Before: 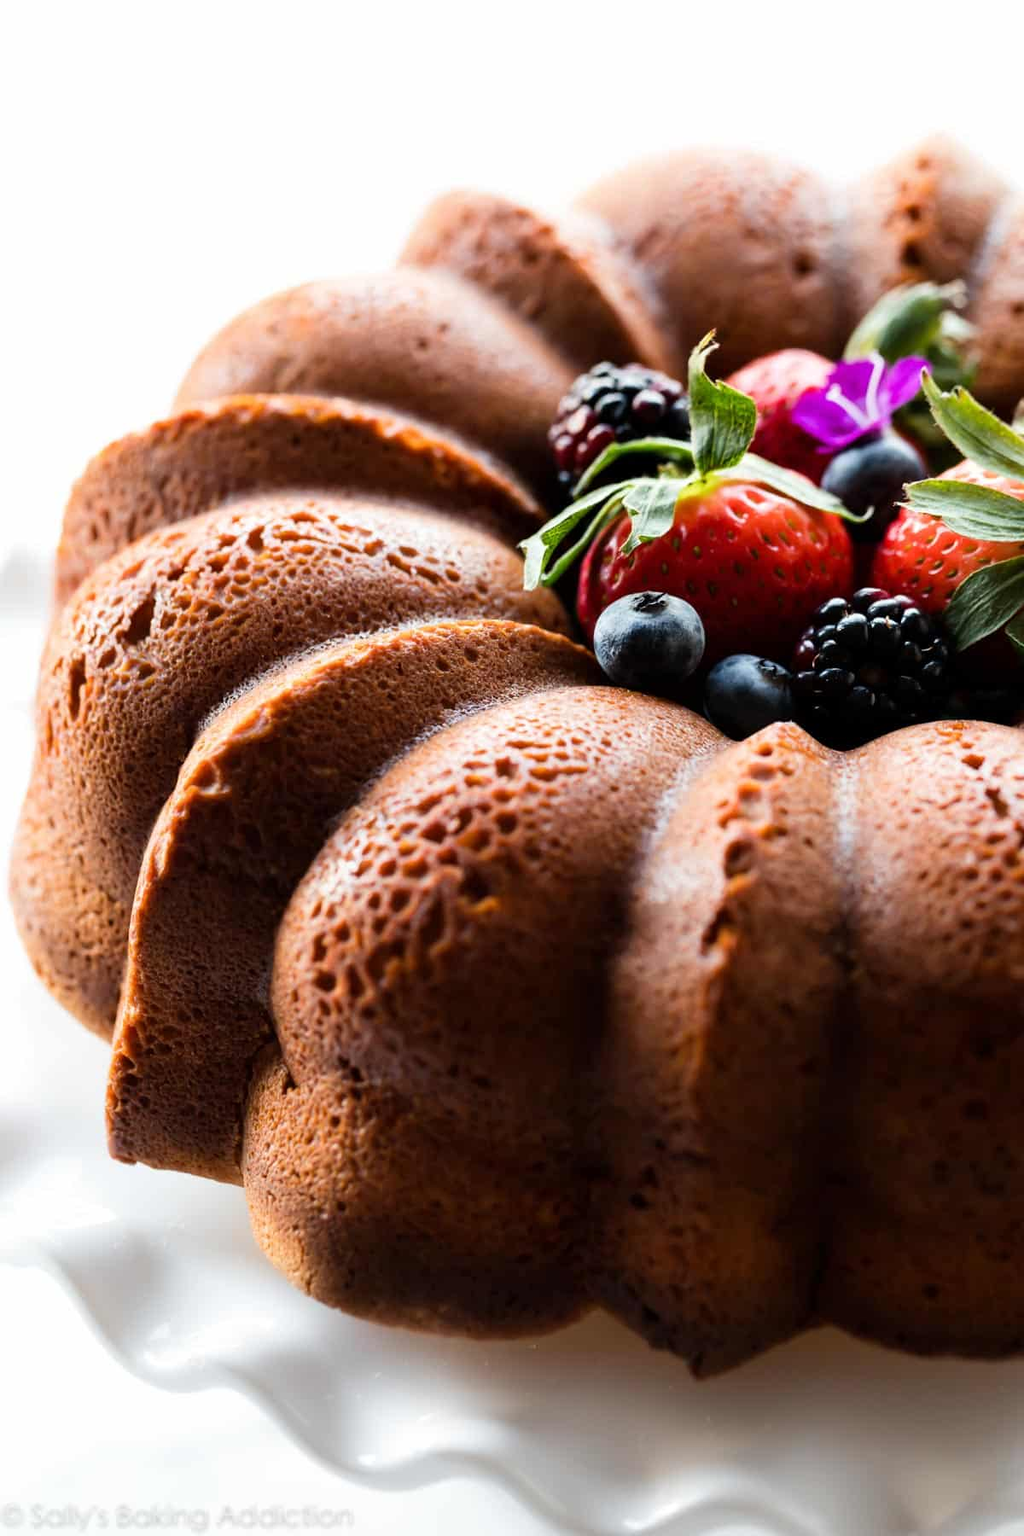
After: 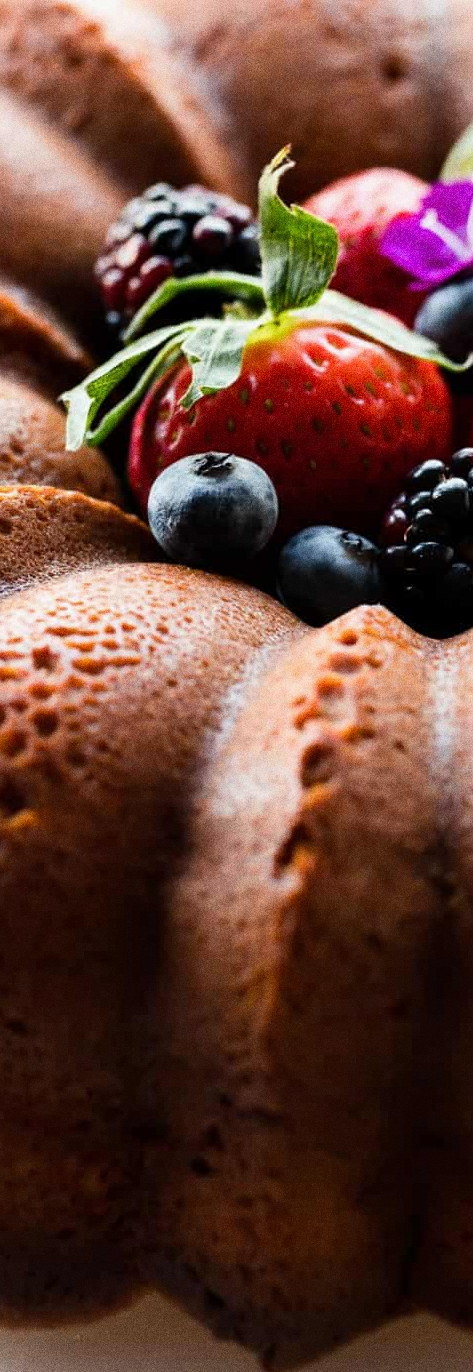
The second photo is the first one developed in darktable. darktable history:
exposure: exposure -0.072 EV, compensate highlight preservation false
crop: left 45.721%, top 13.393%, right 14.118%, bottom 10.01%
grain: coarseness 0.09 ISO, strength 40%
